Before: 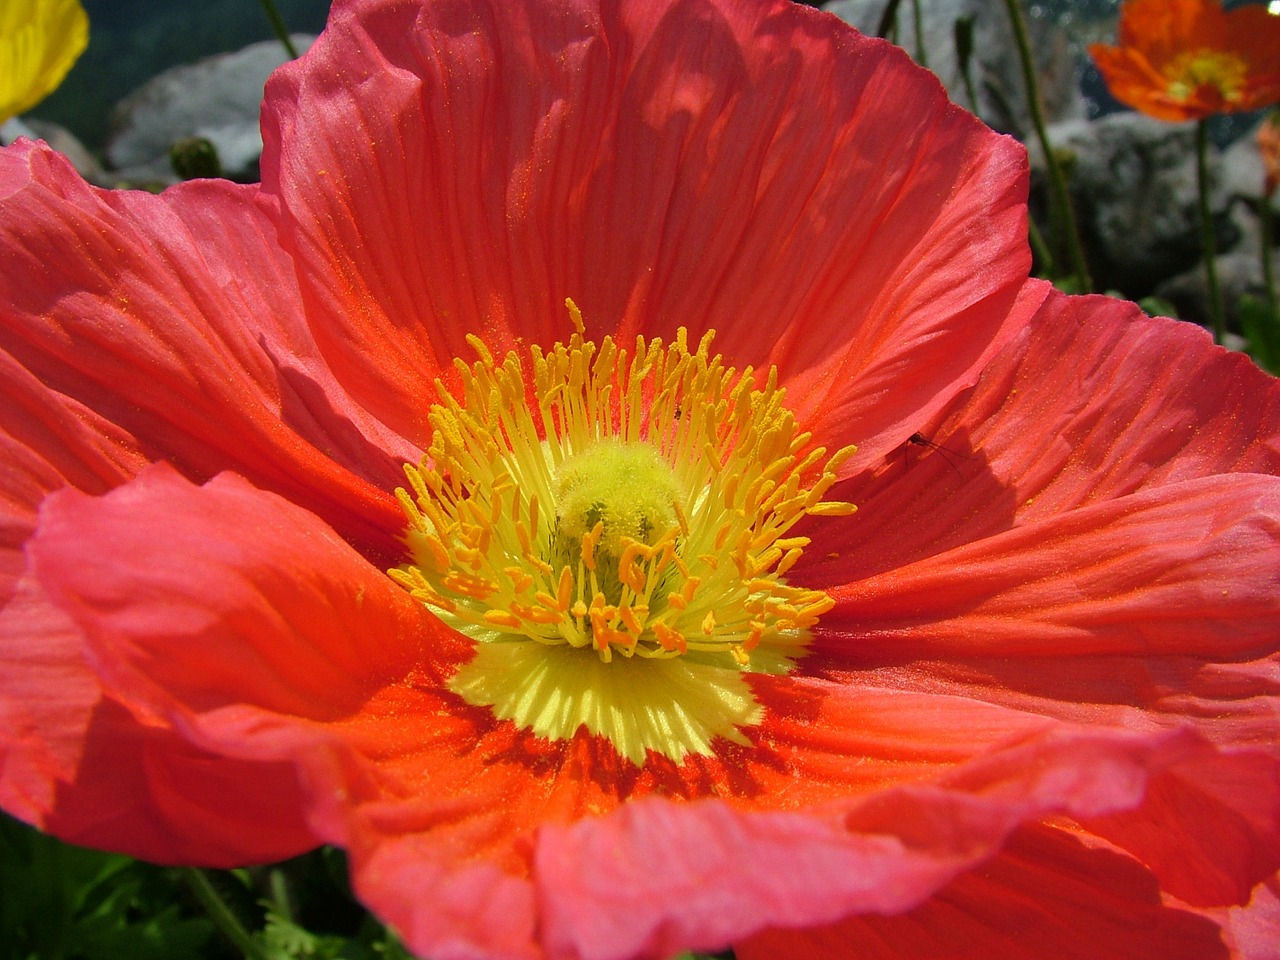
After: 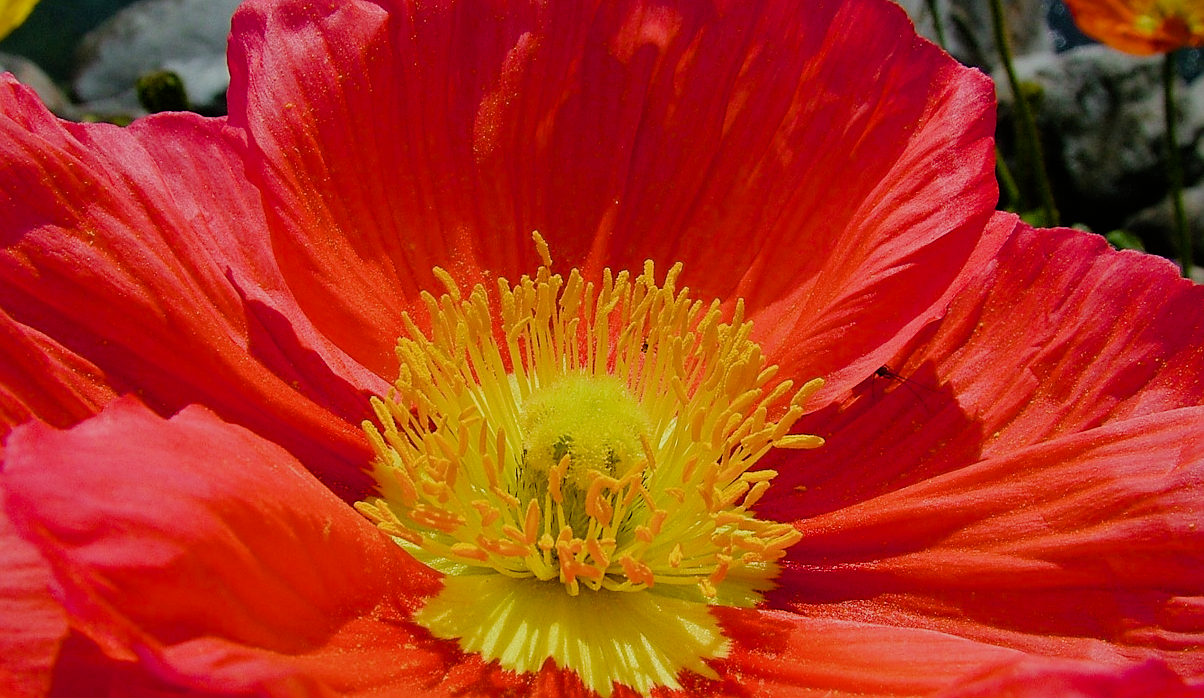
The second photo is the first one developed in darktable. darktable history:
sharpen: on, module defaults
crop: left 2.651%, top 7.025%, right 3.24%, bottom 20.262%
color balance rgb: perceptual saturation grading › global saturation 20%, perceptual saturation grading › highlights -25.647%, perceptual saturation grading › shadows 24.955%, global vibrance 20%
filmic rgb: black relative exposure -7.65 EV, white relative exposure 4.56 EV, hardness 3.61
